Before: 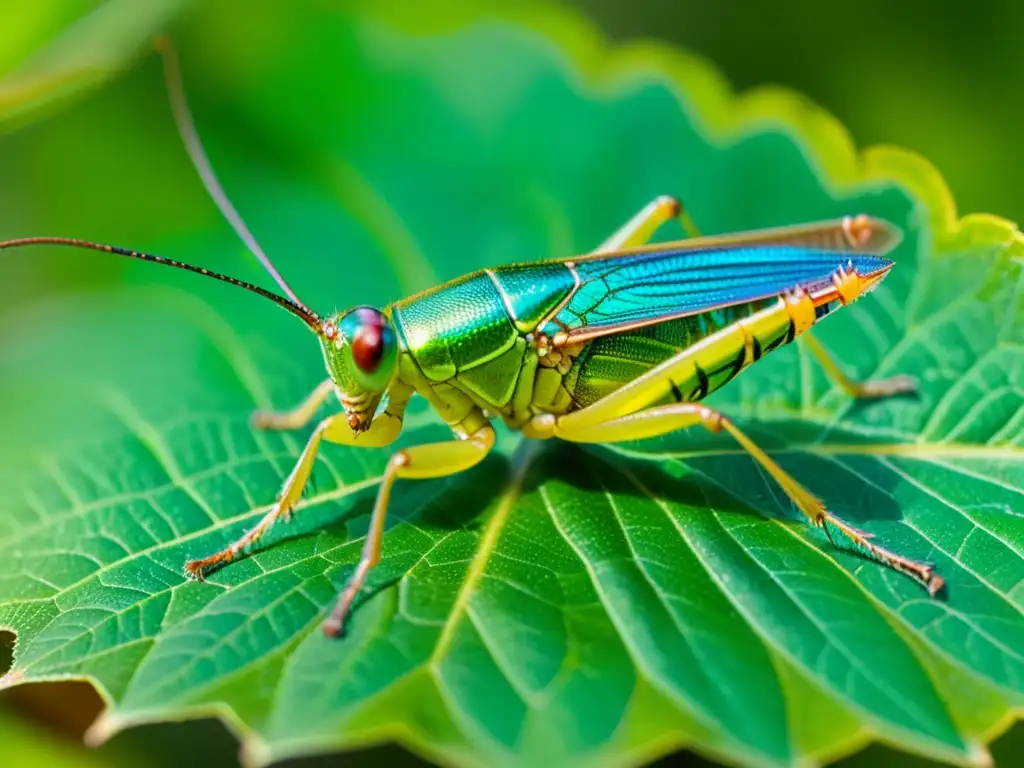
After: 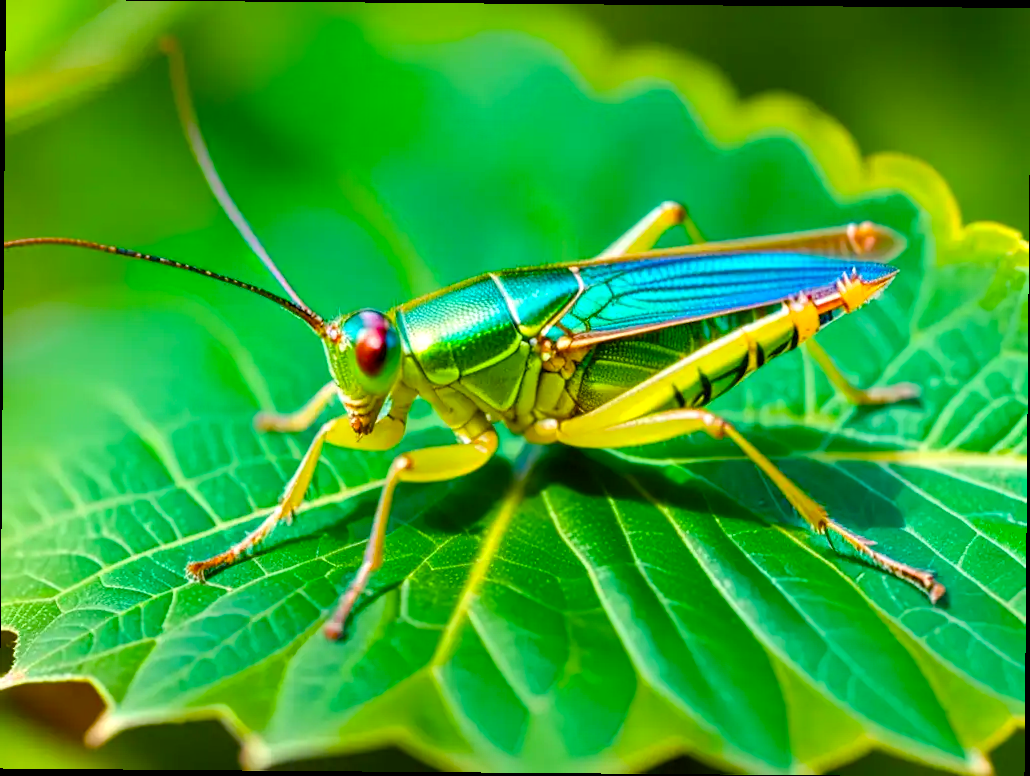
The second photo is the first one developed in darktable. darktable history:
exposure: exposure 0.298 EV, compensate exposure bias true, compensate highlight preservation false
crop and rotate: angle -0.48°
tone equalizer: on, module defaults
color balance rgb: power › chroma 0.704%, power › hue 60°, perceptual saturation grading › global saturation 34.587%, perceptual saturation grading › highlights -29.845%, perceptual saturation grading › shadows 36.213%, global vibrance 20%
